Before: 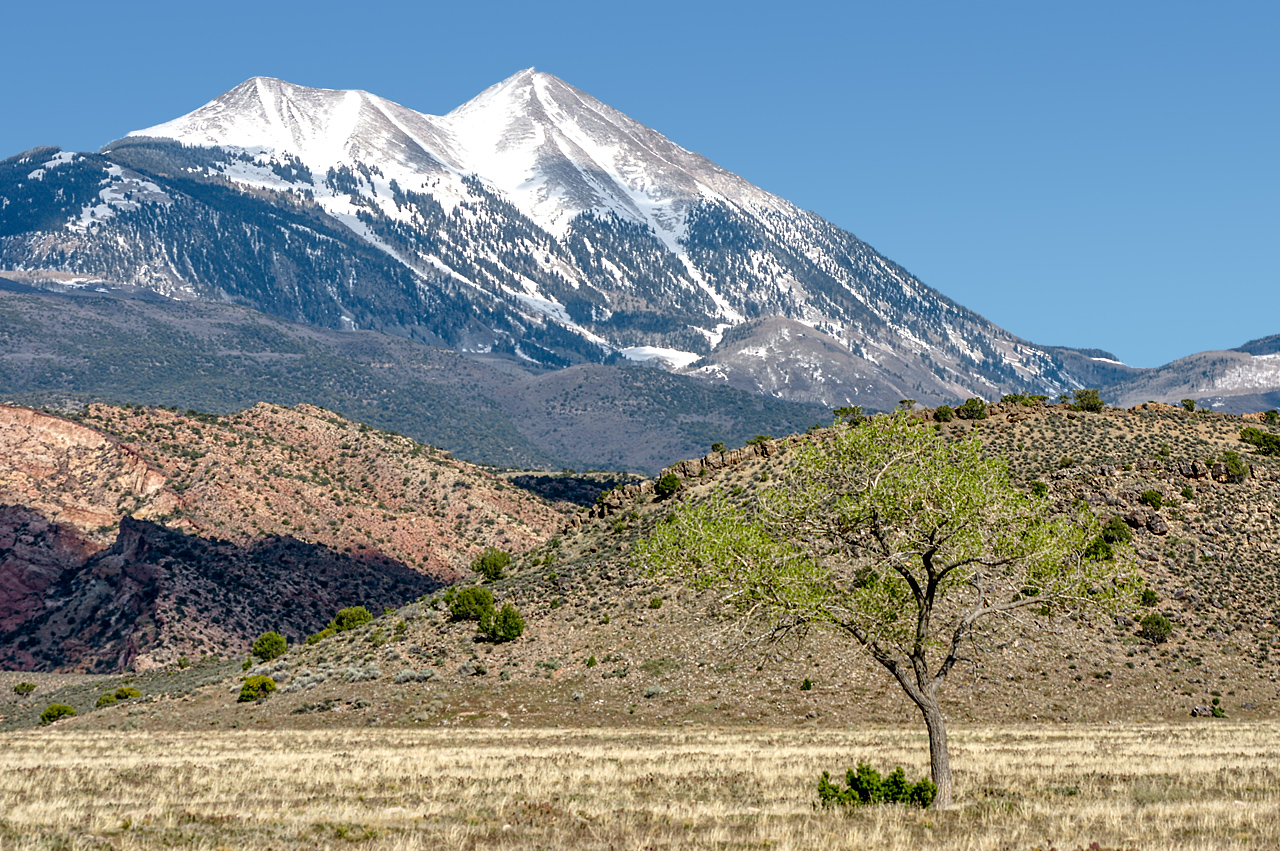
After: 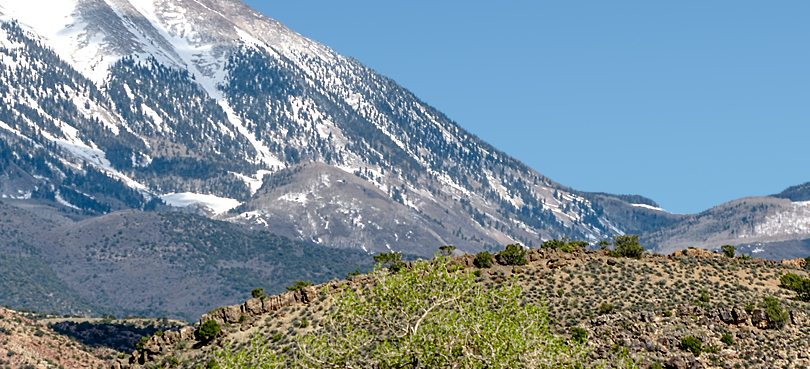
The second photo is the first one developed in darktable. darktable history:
crop: left 36.005%, top 18.103%, right 0.706%, bottom 38.435%
